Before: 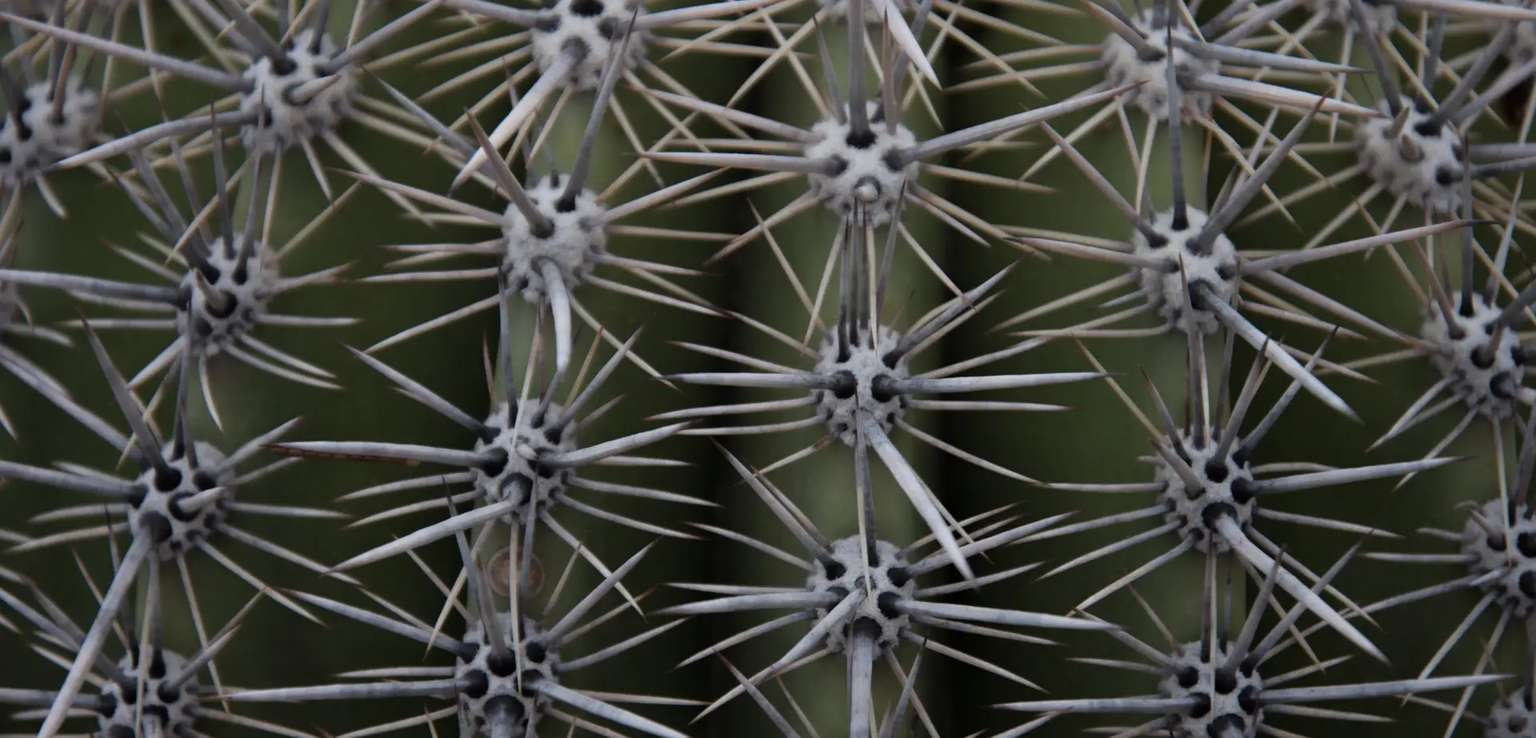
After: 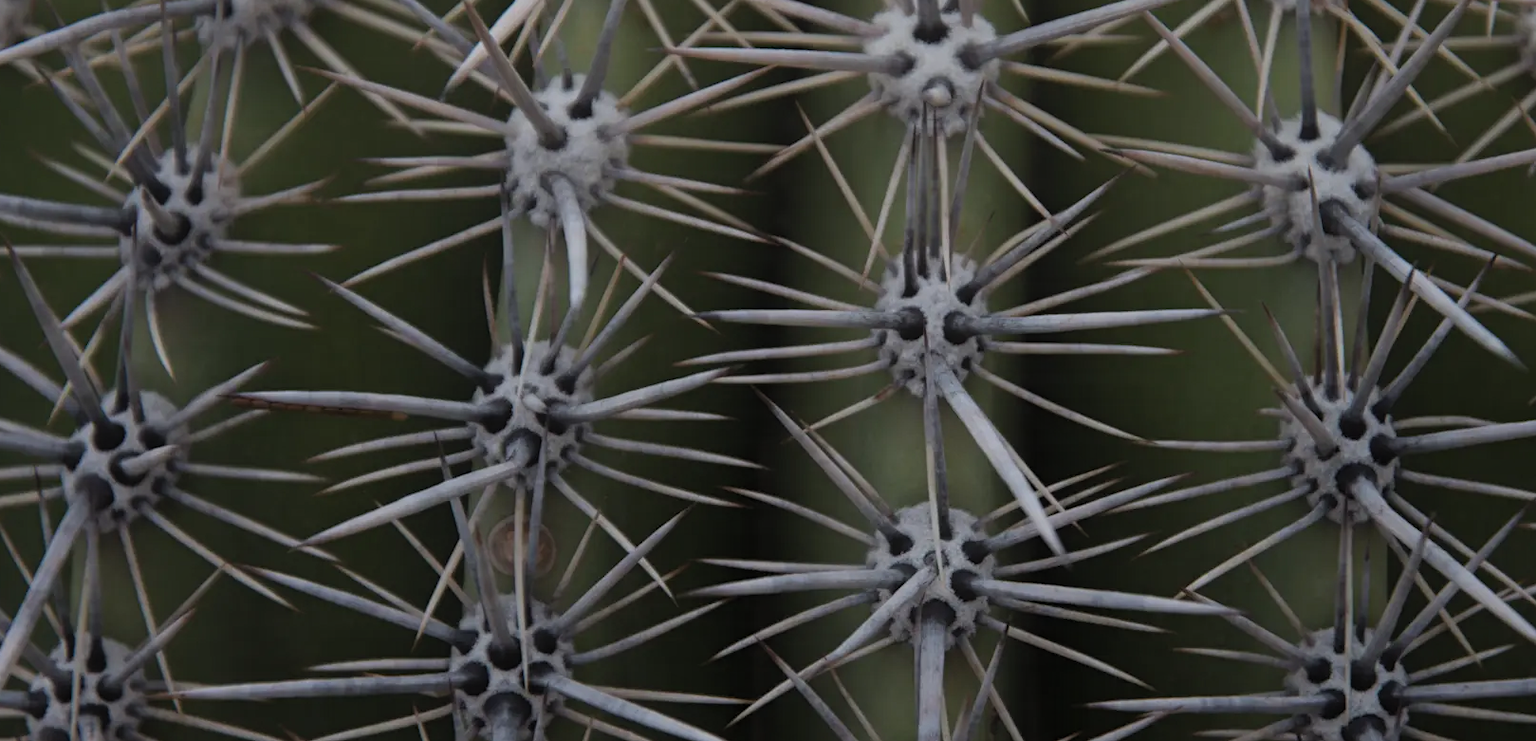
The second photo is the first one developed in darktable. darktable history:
levels: levels [0.026, 0.507, 0.987]
contrast equalizer: y [[0.439, 0.44, 0.442, 0.457, 0.493, 0.498], [0.5 ×6], [0.5 ×6], [0 ×6], [0 ×6]]
crop and rotate: left 4.957%, top 15.209%, right 10.716%
